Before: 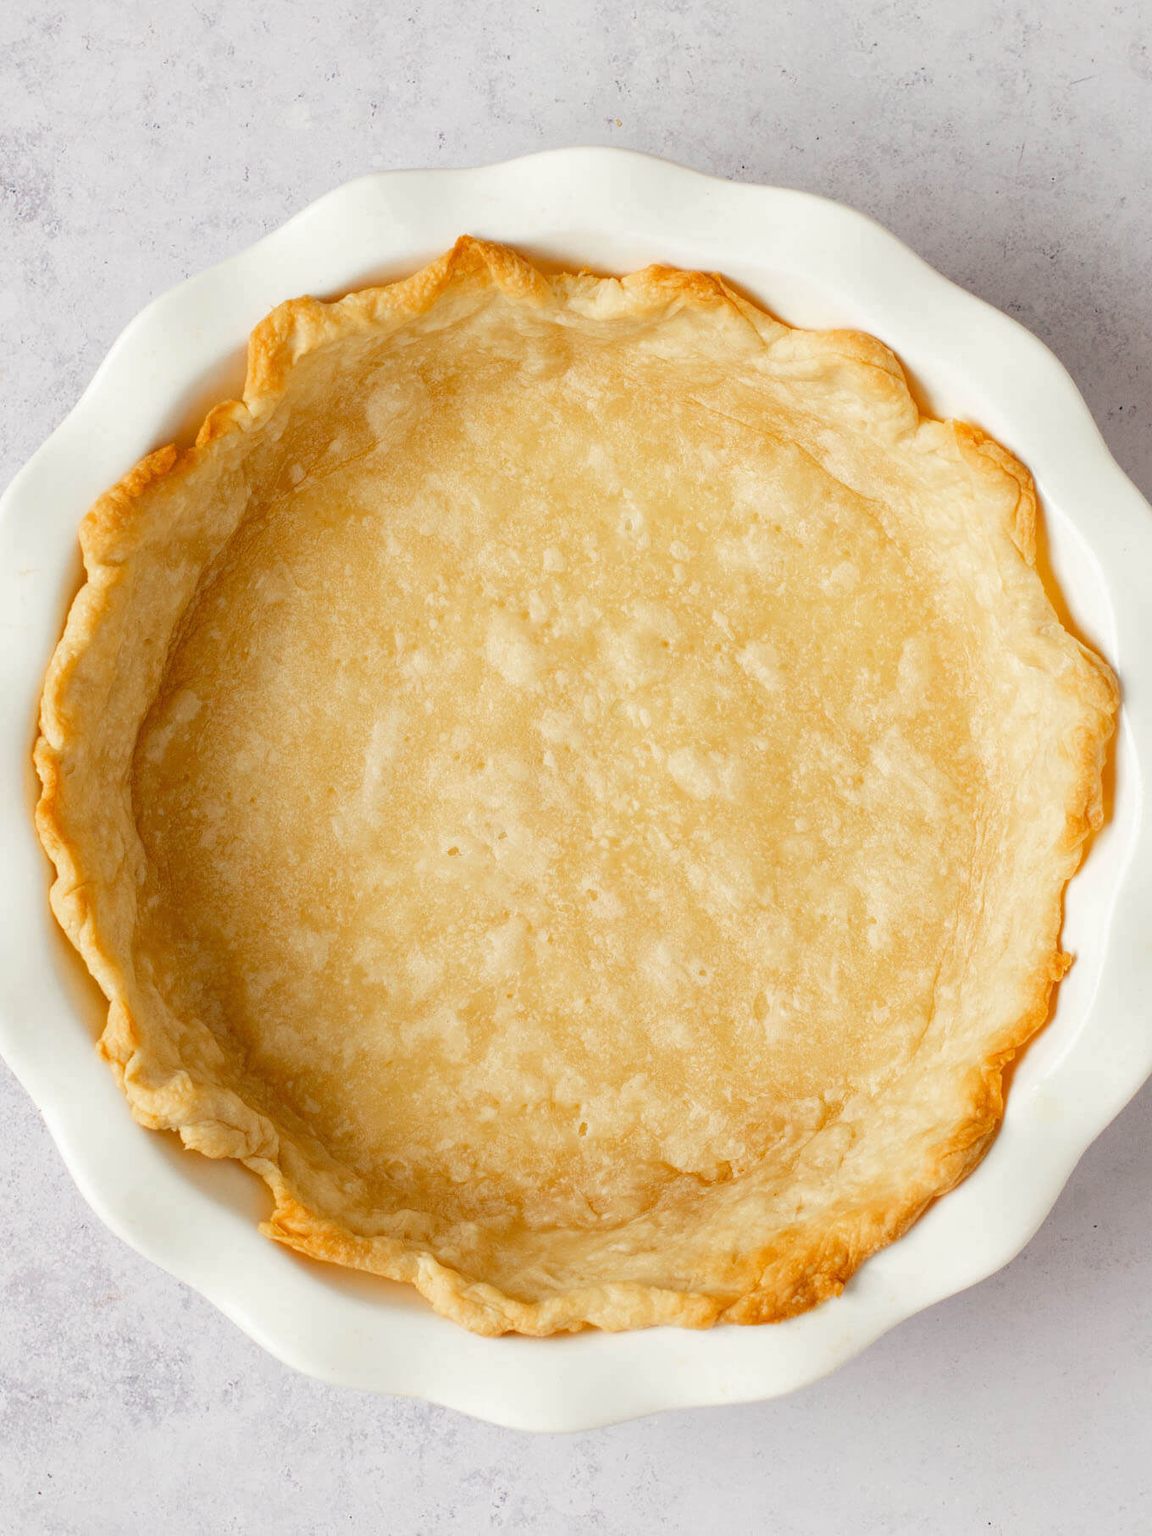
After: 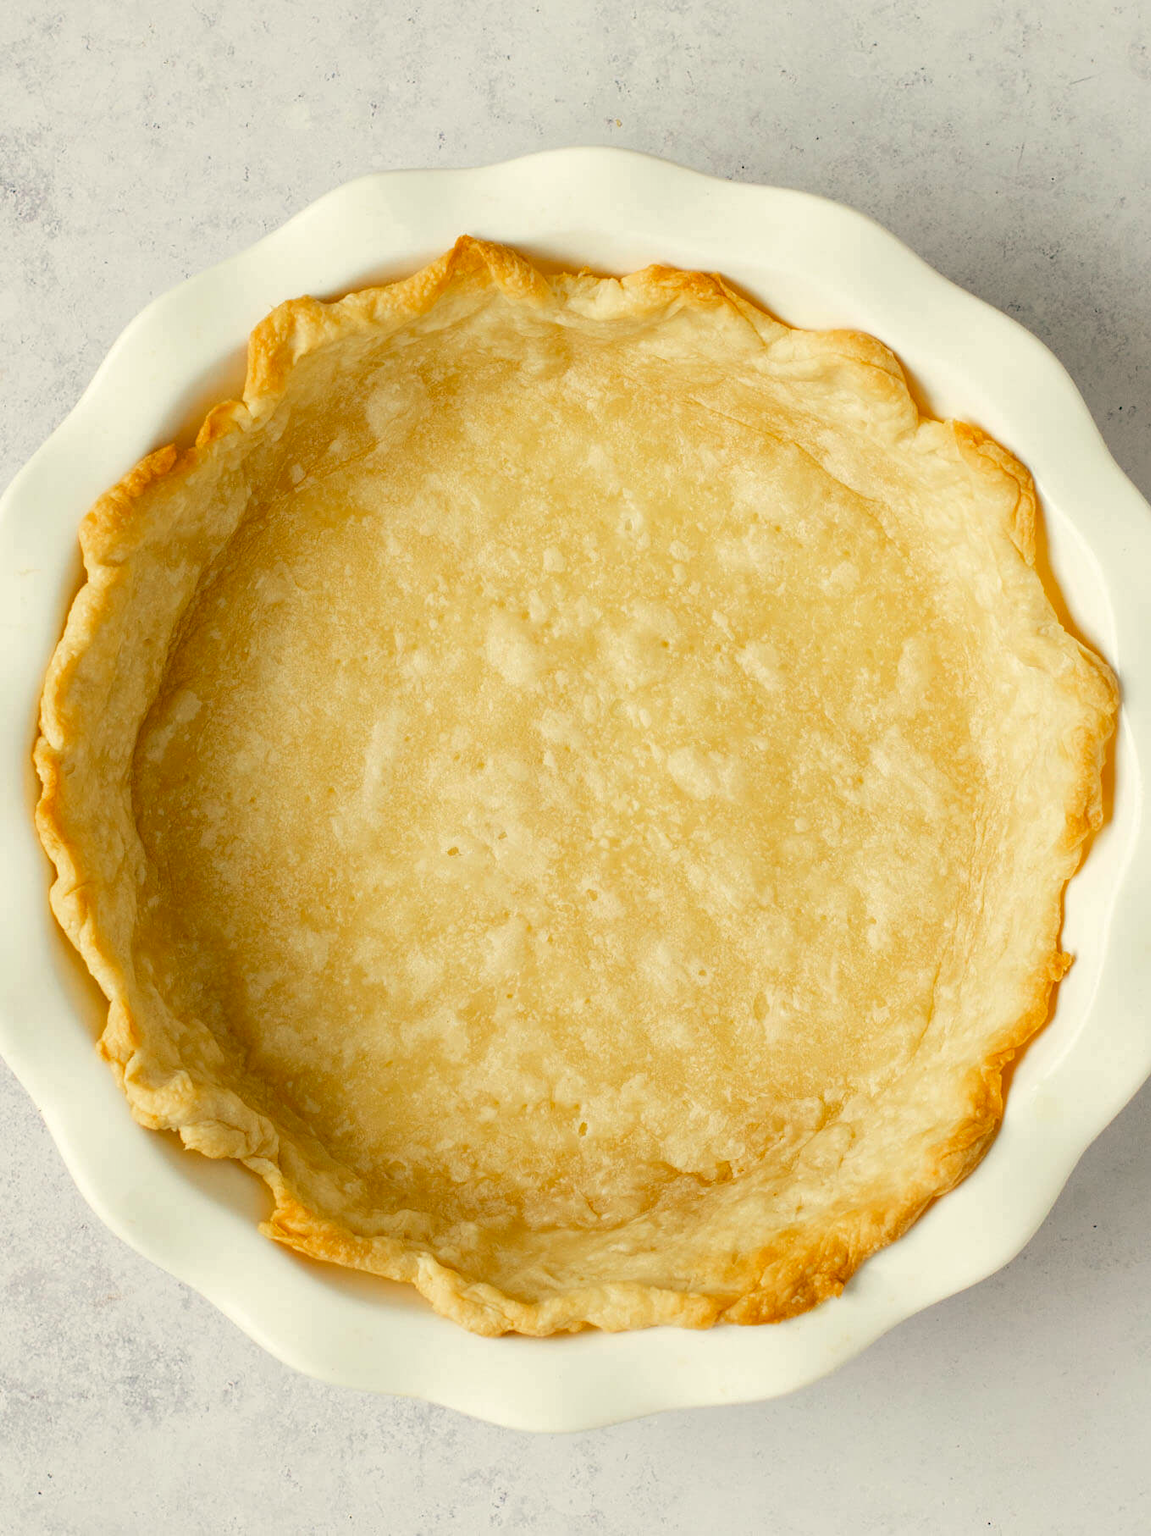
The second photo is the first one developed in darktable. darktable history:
color correction: highlights a* -0.6, highlights b* 9.24, shadows a* -8.75, shadows b* 0.564
